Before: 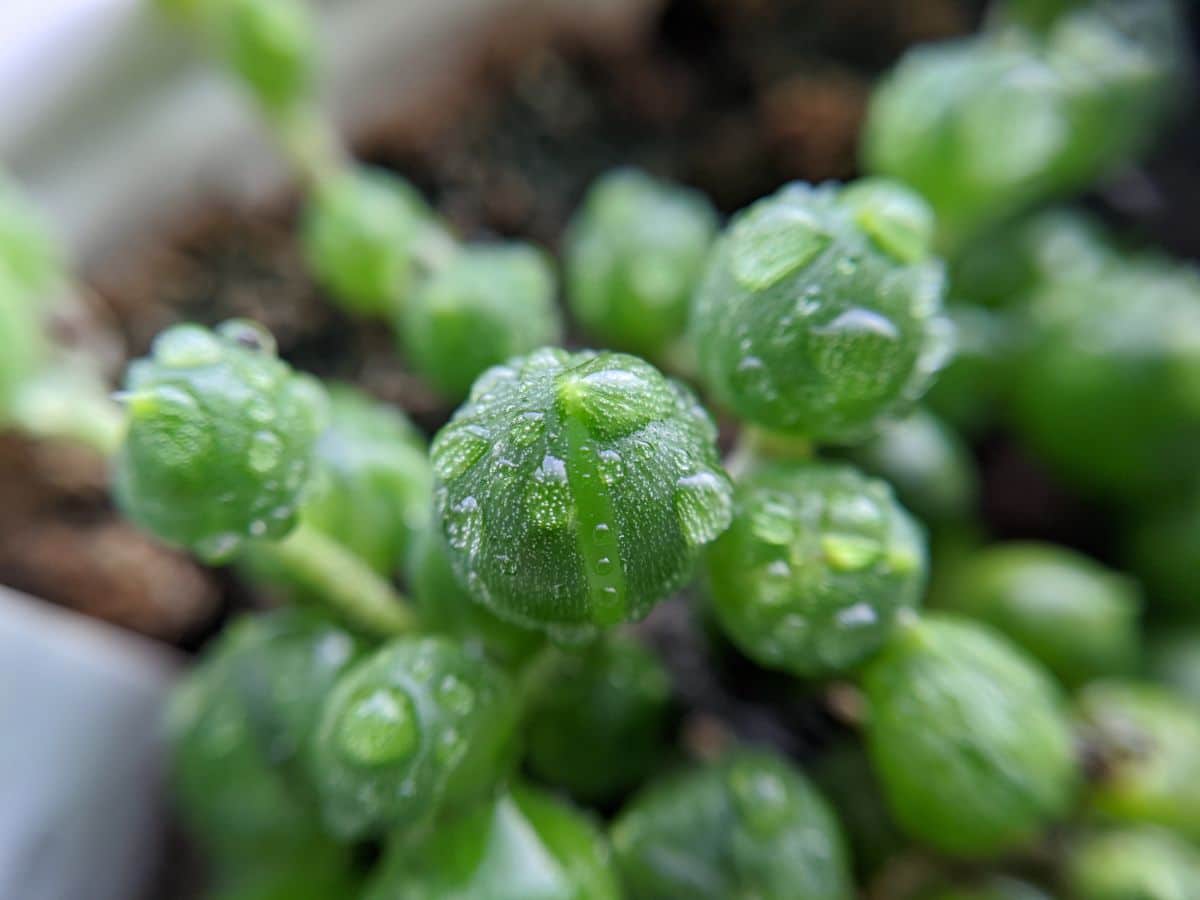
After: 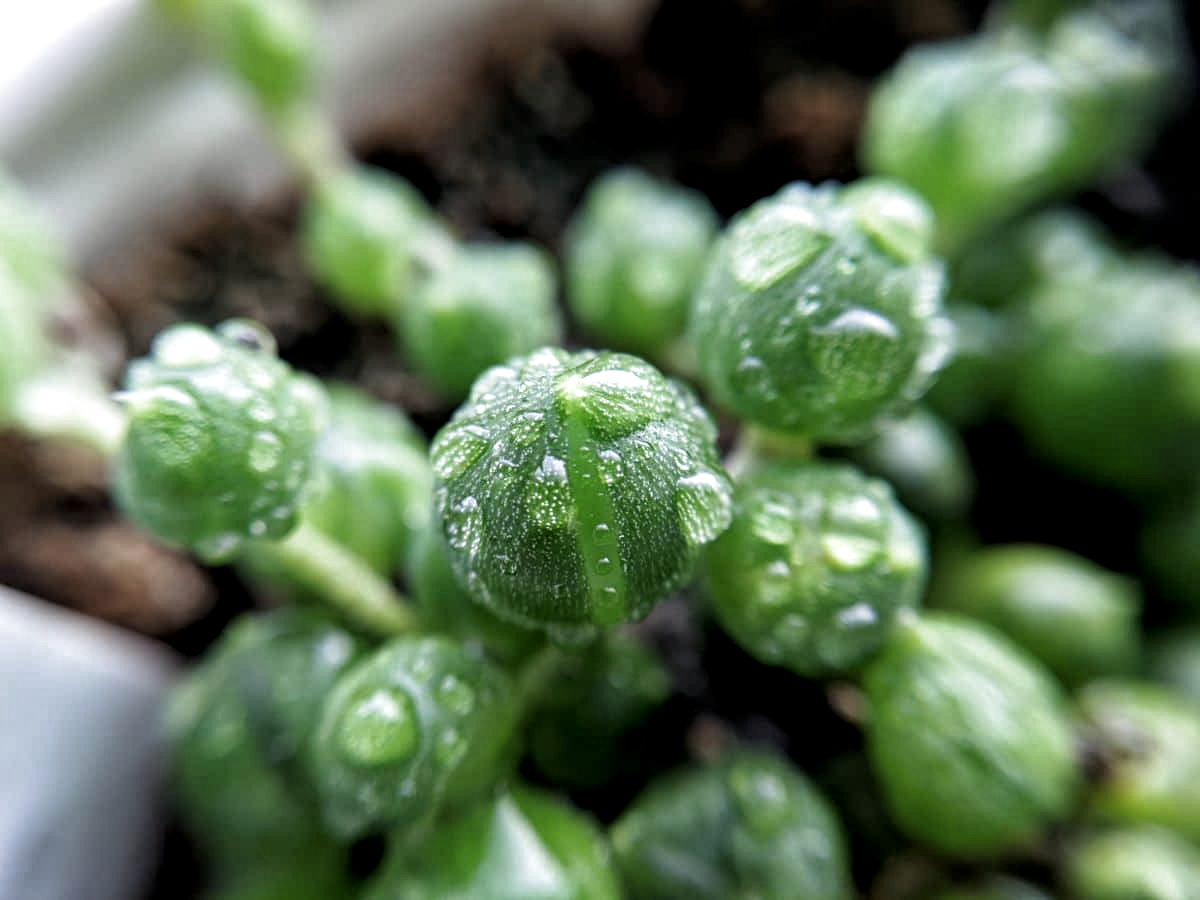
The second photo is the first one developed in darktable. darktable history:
local contrast: highlights 105%, shadows 103%, detail 119%, midtone range 0.2
filmic rgb: black relative exposure -8.28 EV, white relative exposure 2.2 EV, target white luminance 99.963%, hardness 7.1, latitude 74.57%, contrast 1.325, highlights saturation mix -2.54%, shadows ↔ highlights balance 30.43%, color science v4 (2020)
